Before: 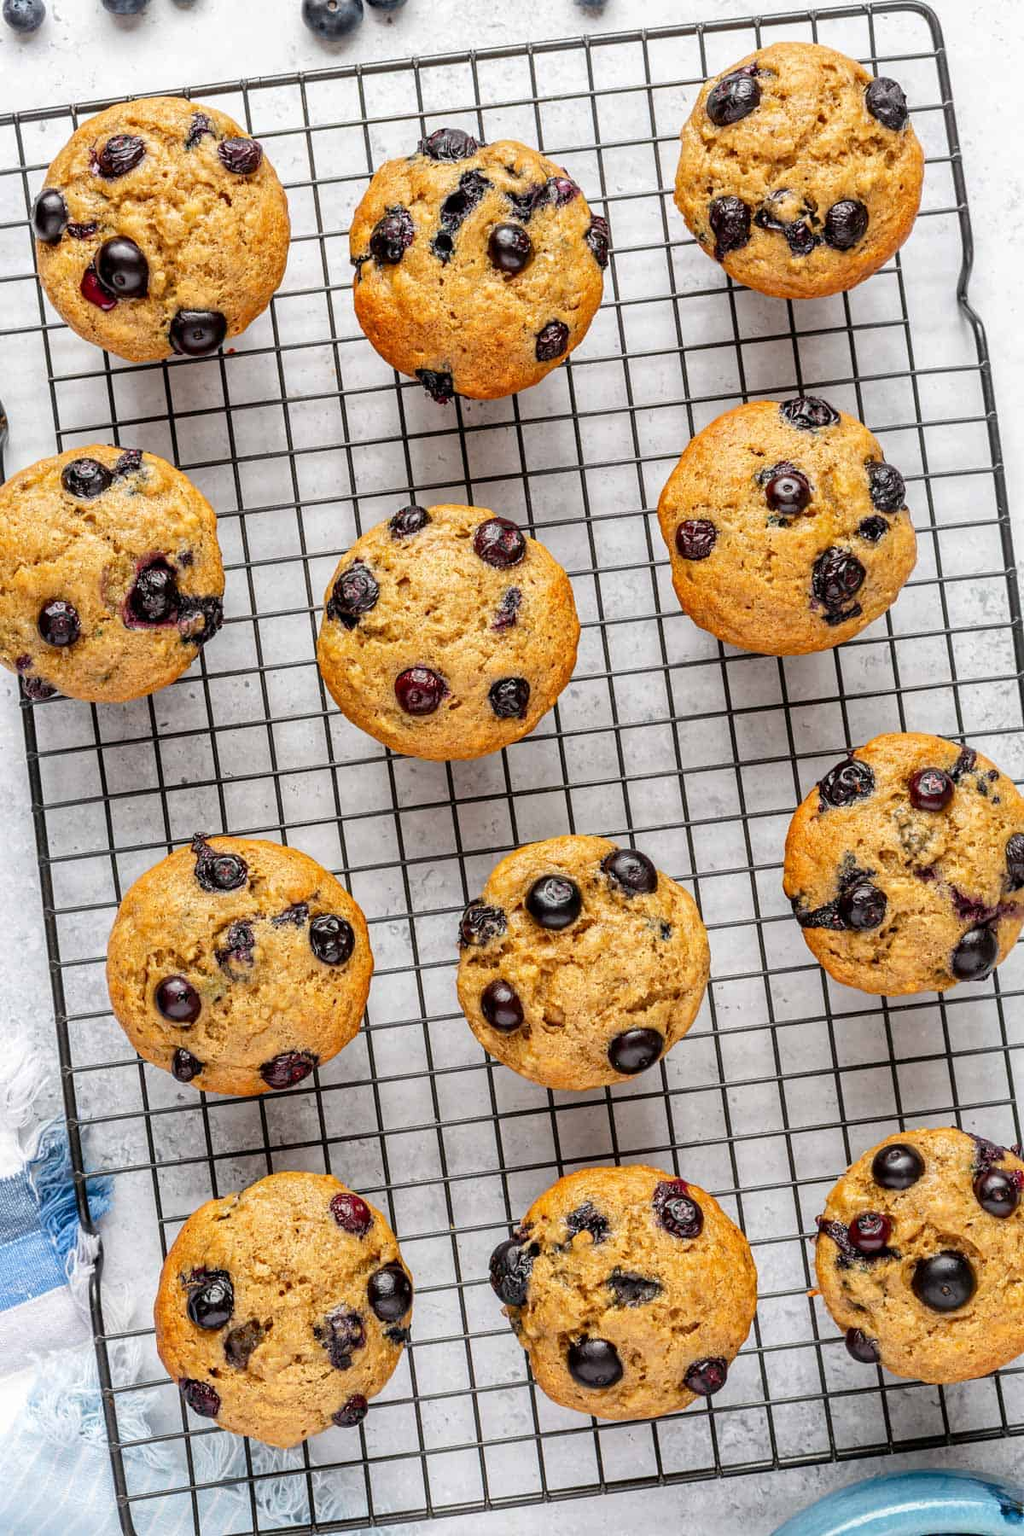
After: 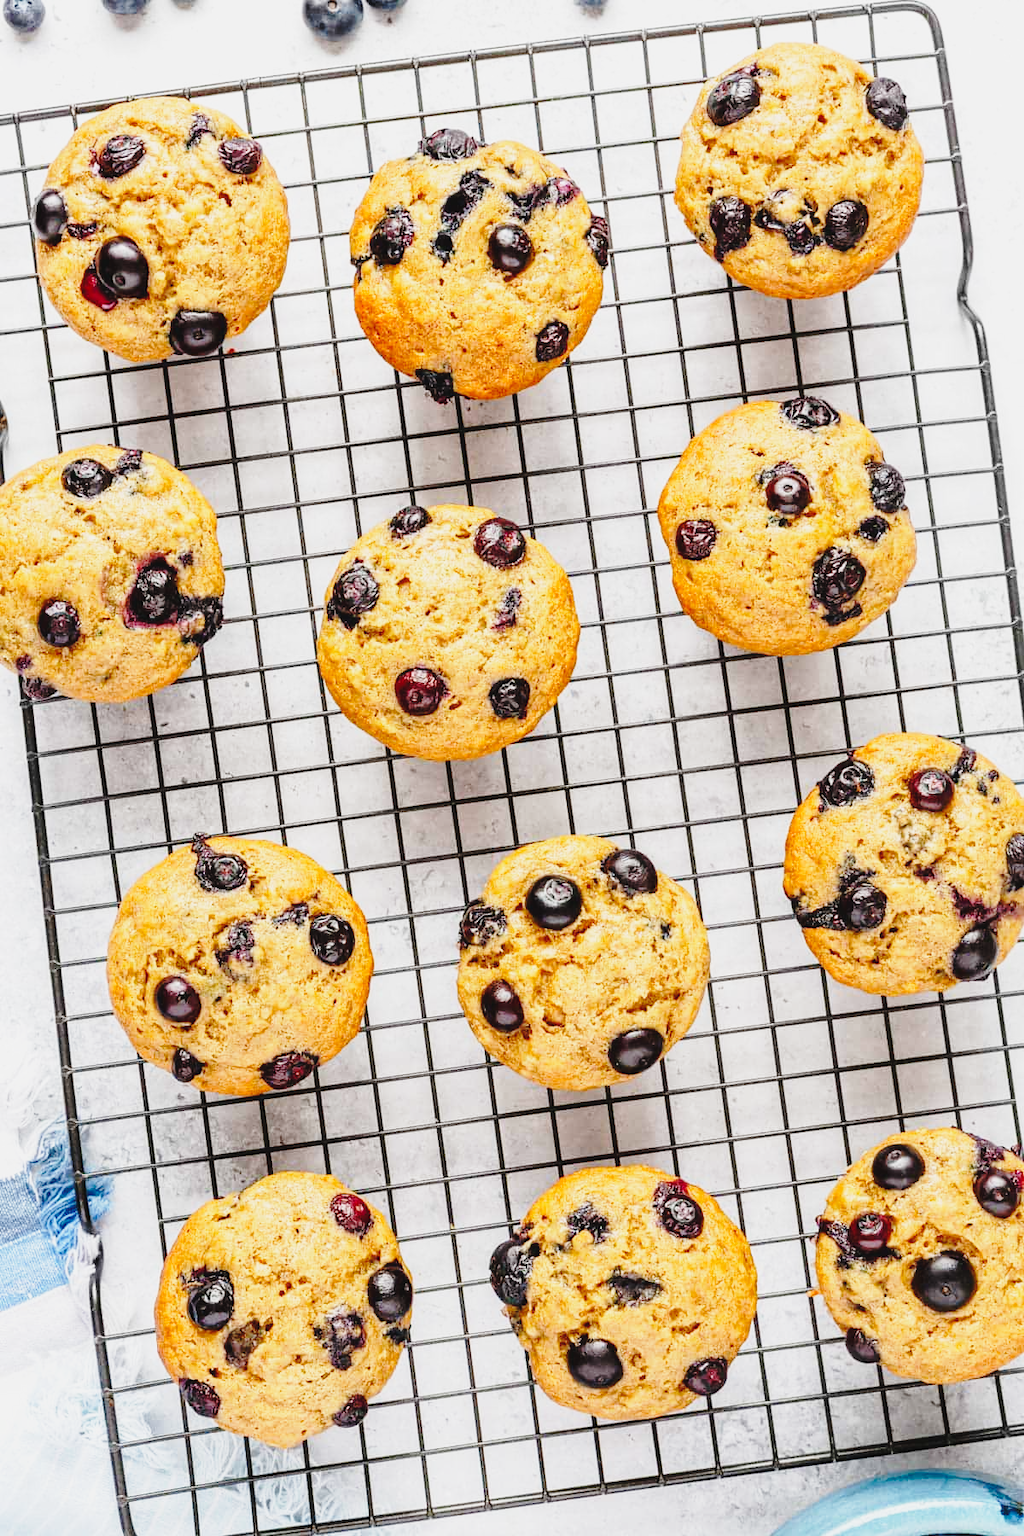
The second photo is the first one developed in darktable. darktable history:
base curve: curves: ch0 [(0, 0) (0.032, 0.037) (0.105, 0.228) (0.435, 0.76) (0.856, 0.983) (1, 1)], preserve colors none
contrast brightness saturation: contrast -0.092, saturation -0.086
